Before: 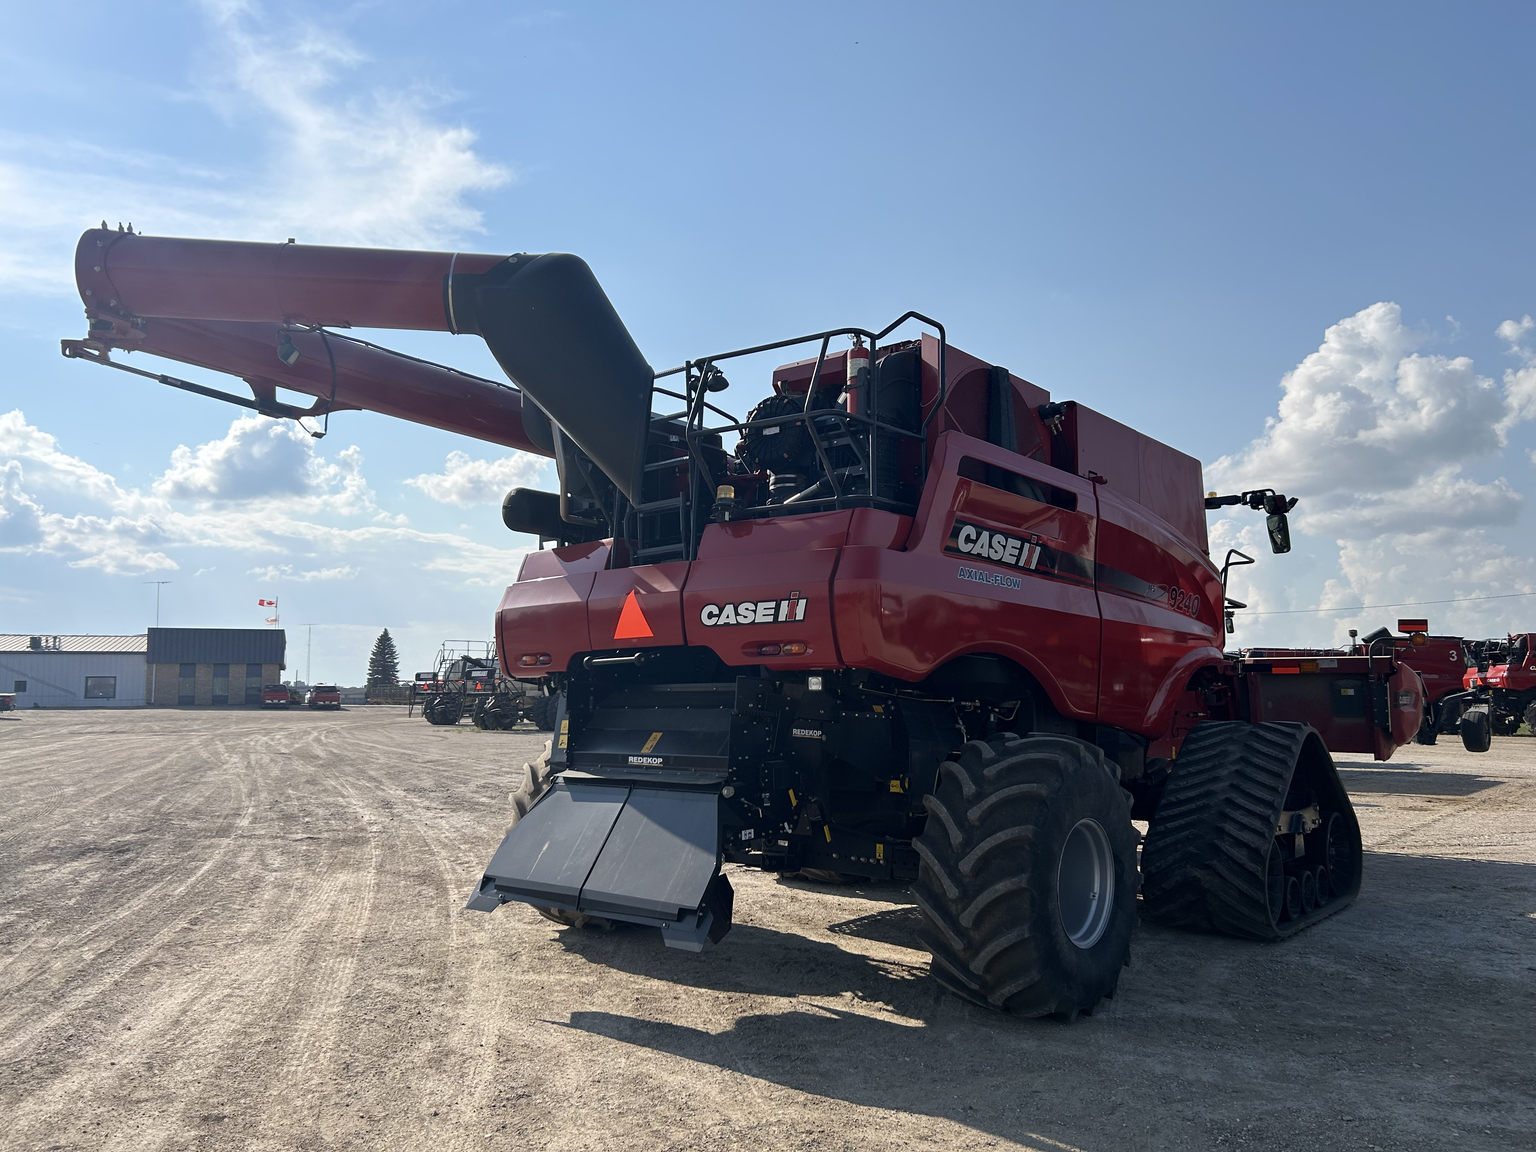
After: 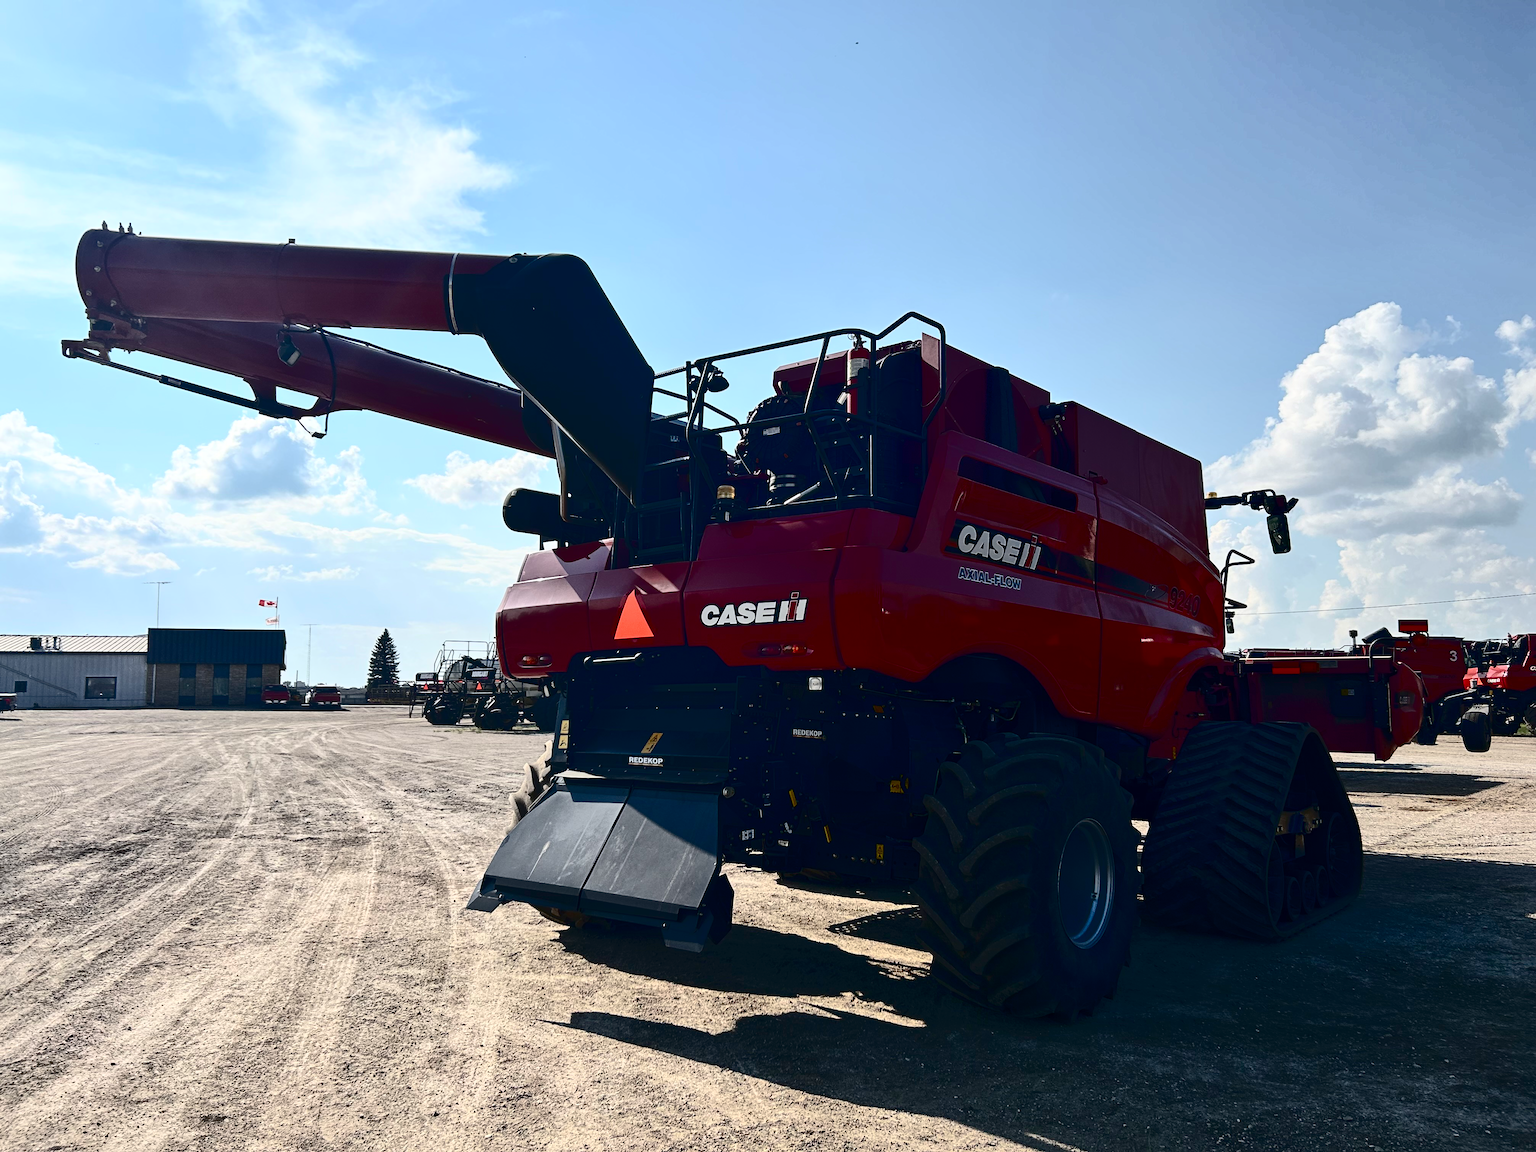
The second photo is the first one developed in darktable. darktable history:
tone curve: curves: ch0 [(0, 0) (0.003, 0.006) (0.011, 0.011) (0.025, 0.02) (0.044, 0.032) (0.069, 0.035) (0.1, 0.046) (0.136, 0.063) (0.177, 0.089) (0.224, 0.12) (0.277, 0.16) (0.335, 0.206) (0.399, 0.268) (0.468, 0.359) (0.543, 0.466) (0.623, 0.582) (0.709, 0.722) (0.801, 0.808) (0.898, 0.886) (1, 1)], color space Lab, independent channels, preserve colors none
contrast brightness saturation: contrast 0.511, saturation -0.102
shadows and highlights: on, module defaults
